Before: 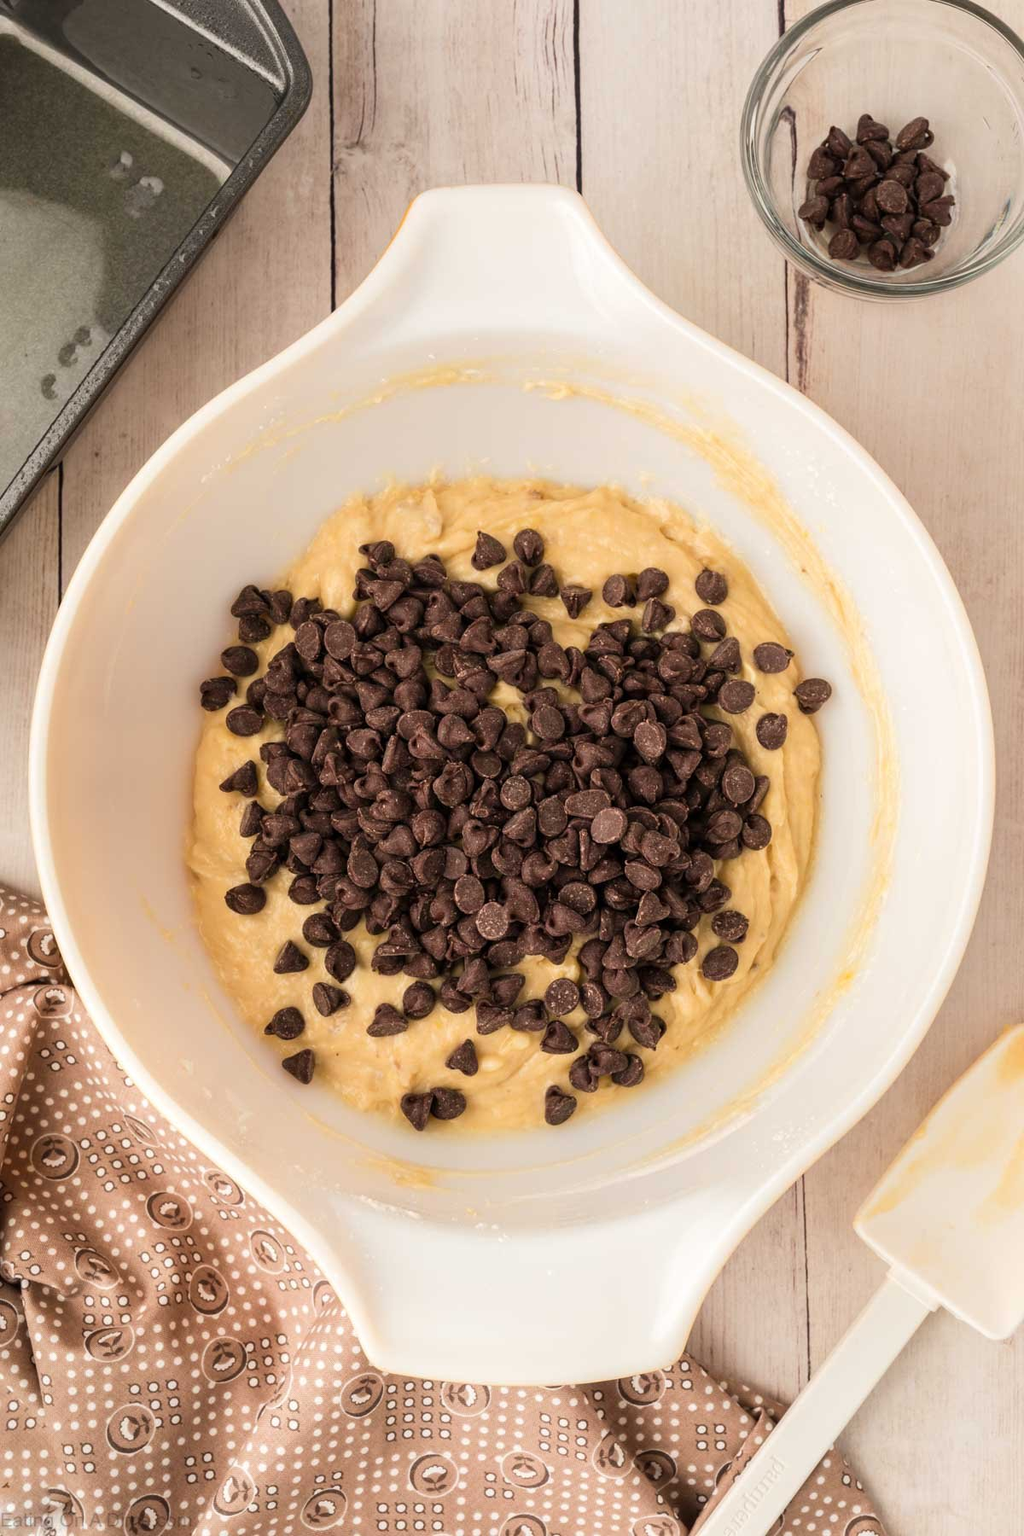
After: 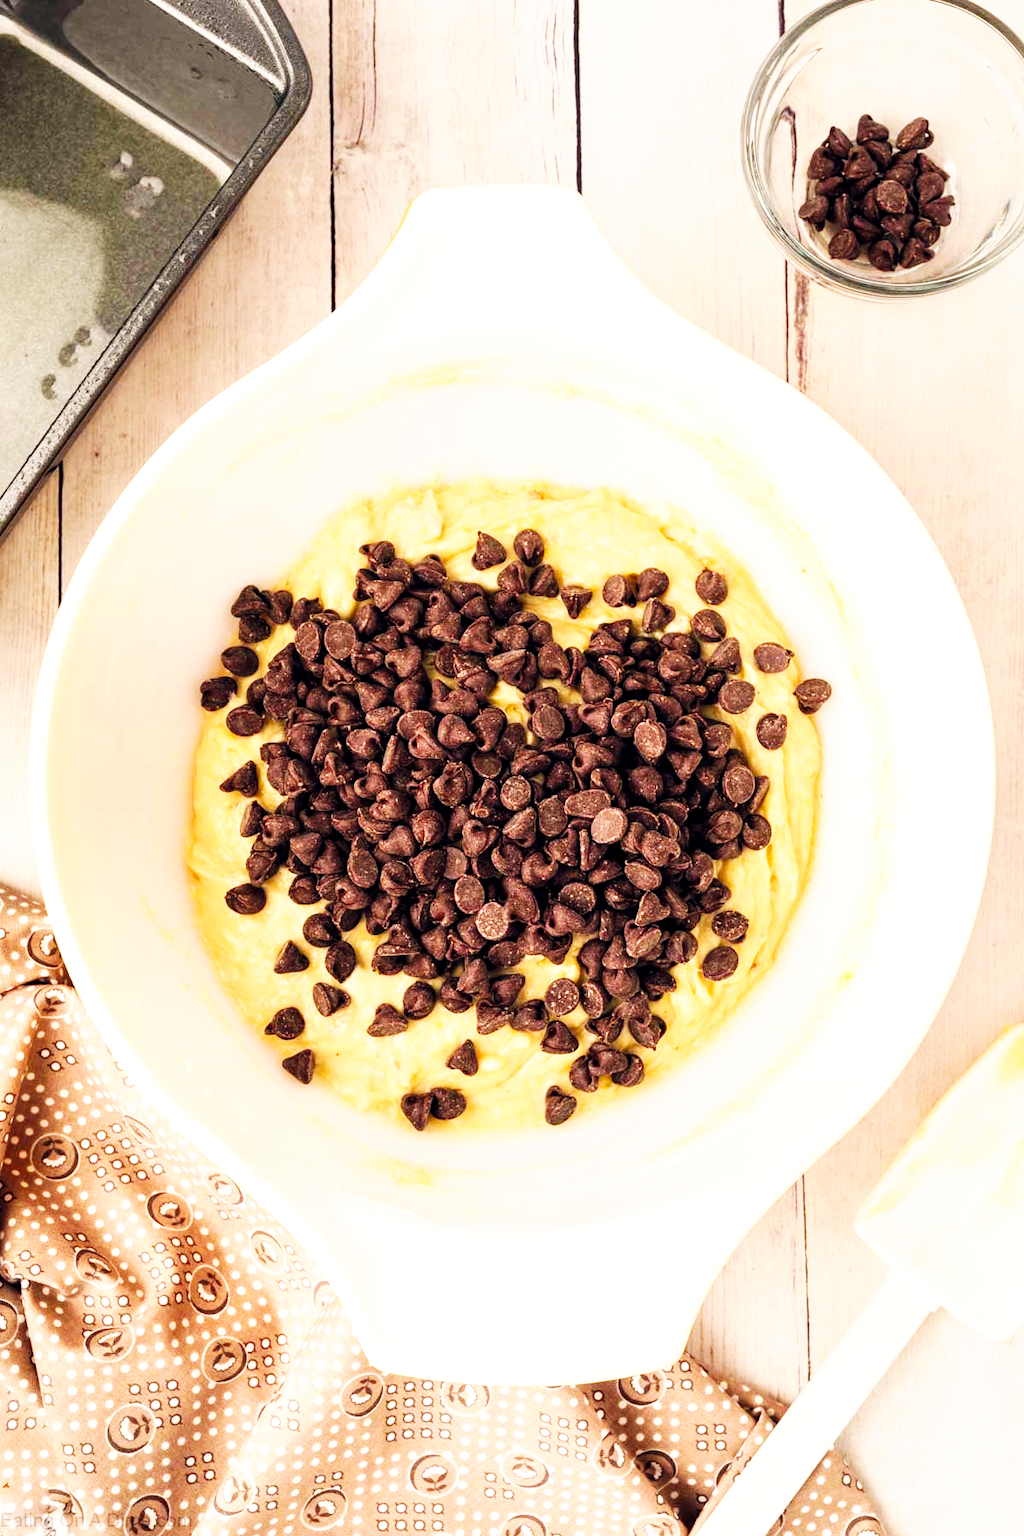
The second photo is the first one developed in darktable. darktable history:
base curve: curves: ch0 [(0, 0) (0.007, 0.004) (0.027, 0.03) (0.046, 0.07) (0.207, 0.54) (0.442, 0.872) (0.673, 0.972) (1, 1)], preserve colors none
local contrast: highlights 100%, shadows 100%, detail 120%, midtone range 0.2
color balance rgb: shadows lift › hue 87.51°, highlights gain › chroma 1.62%, highlights gain › hue 55.1°, global offset › chroma 0.06%, global offset › hue 253.66°, linear chroma grading › global chroma 0.5%, perceptual saturation grading › global saturation 9.6%
